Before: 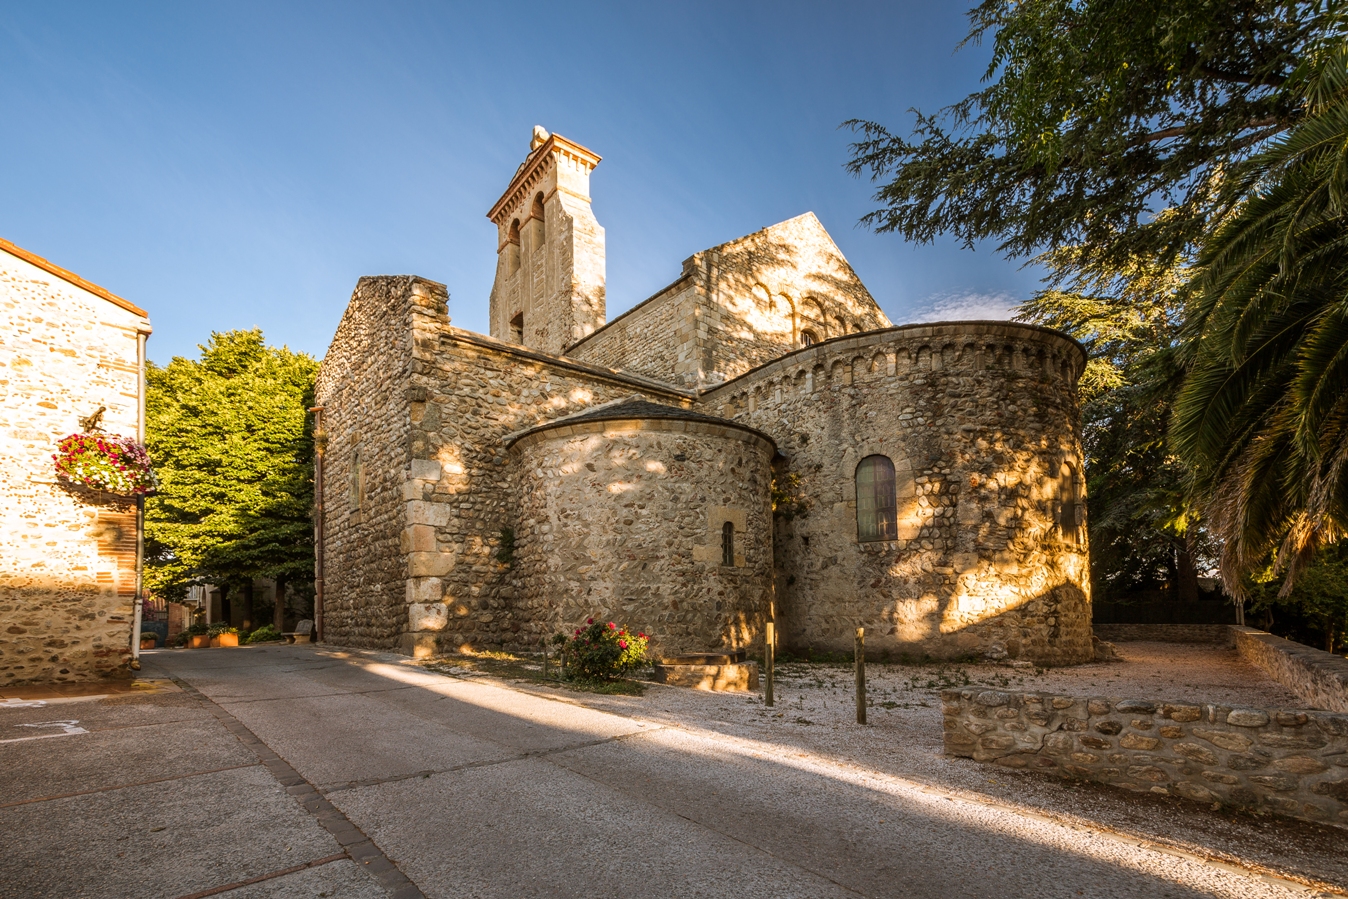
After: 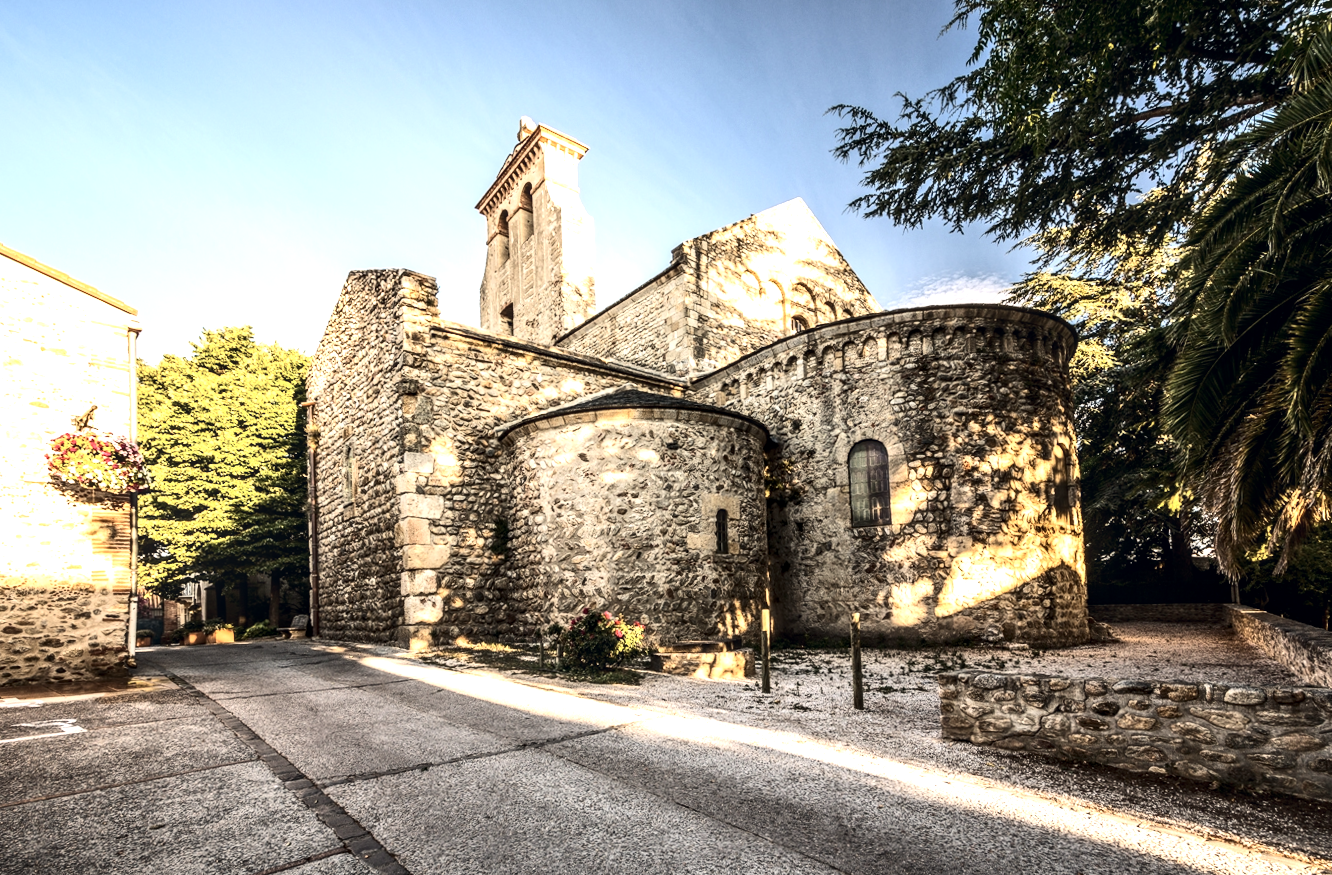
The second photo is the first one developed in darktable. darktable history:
exposure: black level correction 0.001, exposure 0.5 EV, compensate exposure bias true, compensate highlight preservation false
local contrast: detail 130%
tone equalizer: -8 EV -0.75 EV, -7 EV -0.7 EV, -6 EV -0.6 EV, -5 EV -0.4 EV, -3 EV 0.4 EV, -2 EV 0.6 EV, -1 EV 0.7 EV, +0 EV 0.75 EV, edges refinement/feathering 500, mask exposure compensation -1.57 EV, preserve details no
contrast brightness saturation: contrast 0.25, saturation -0.31
color correction: highlights a* 0.207, highlights b* 2.7, shadows a* -0.874, shadows b* -4.78
rotate and perspective: rotation -1°, crop left 0.011, crop right 0.989, crop top 0.025, crop bottom 0.975
